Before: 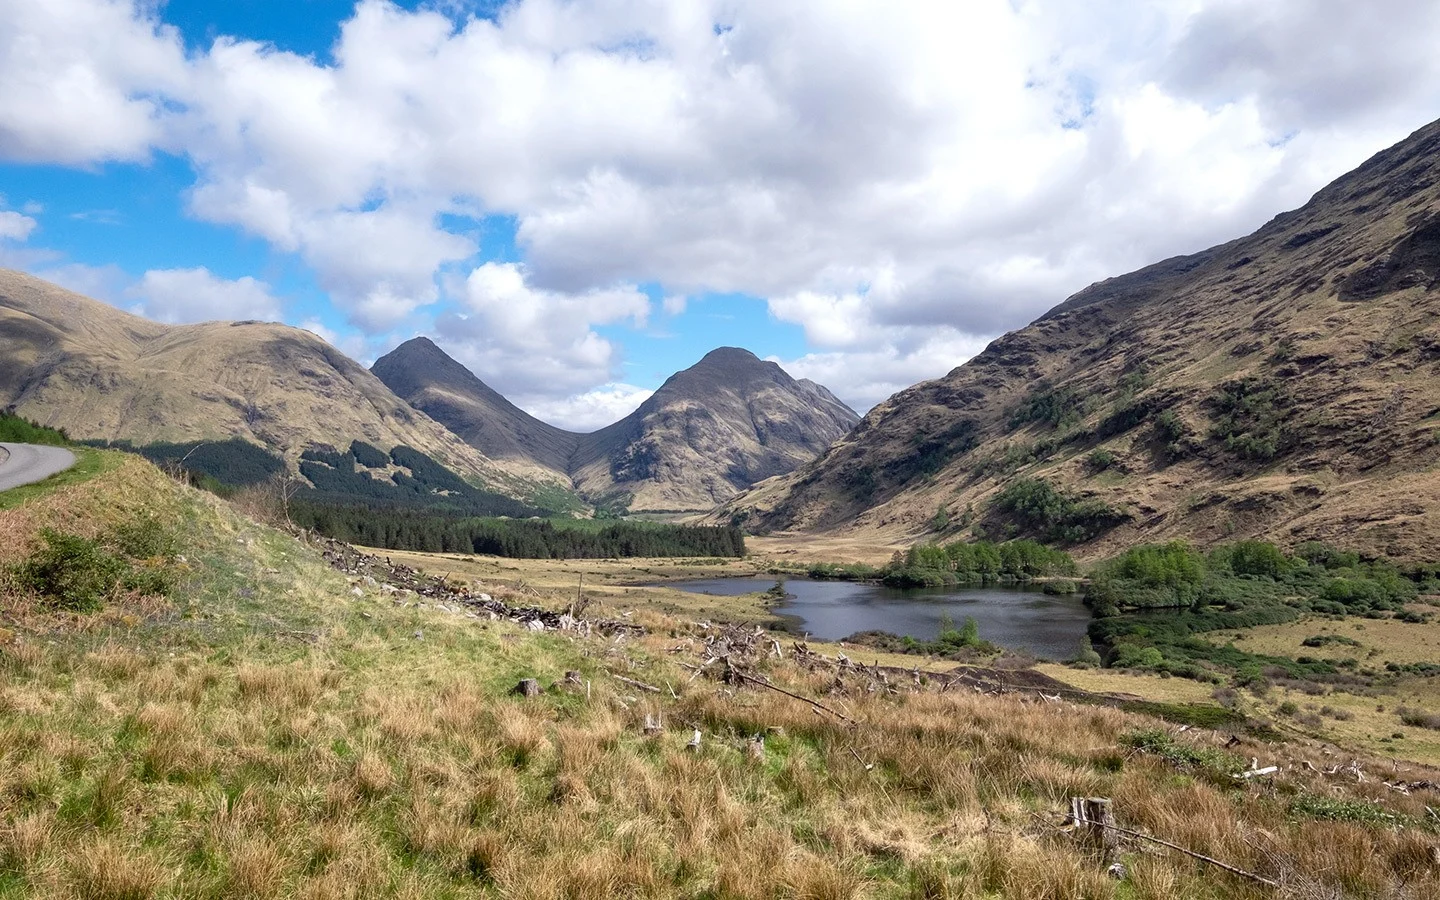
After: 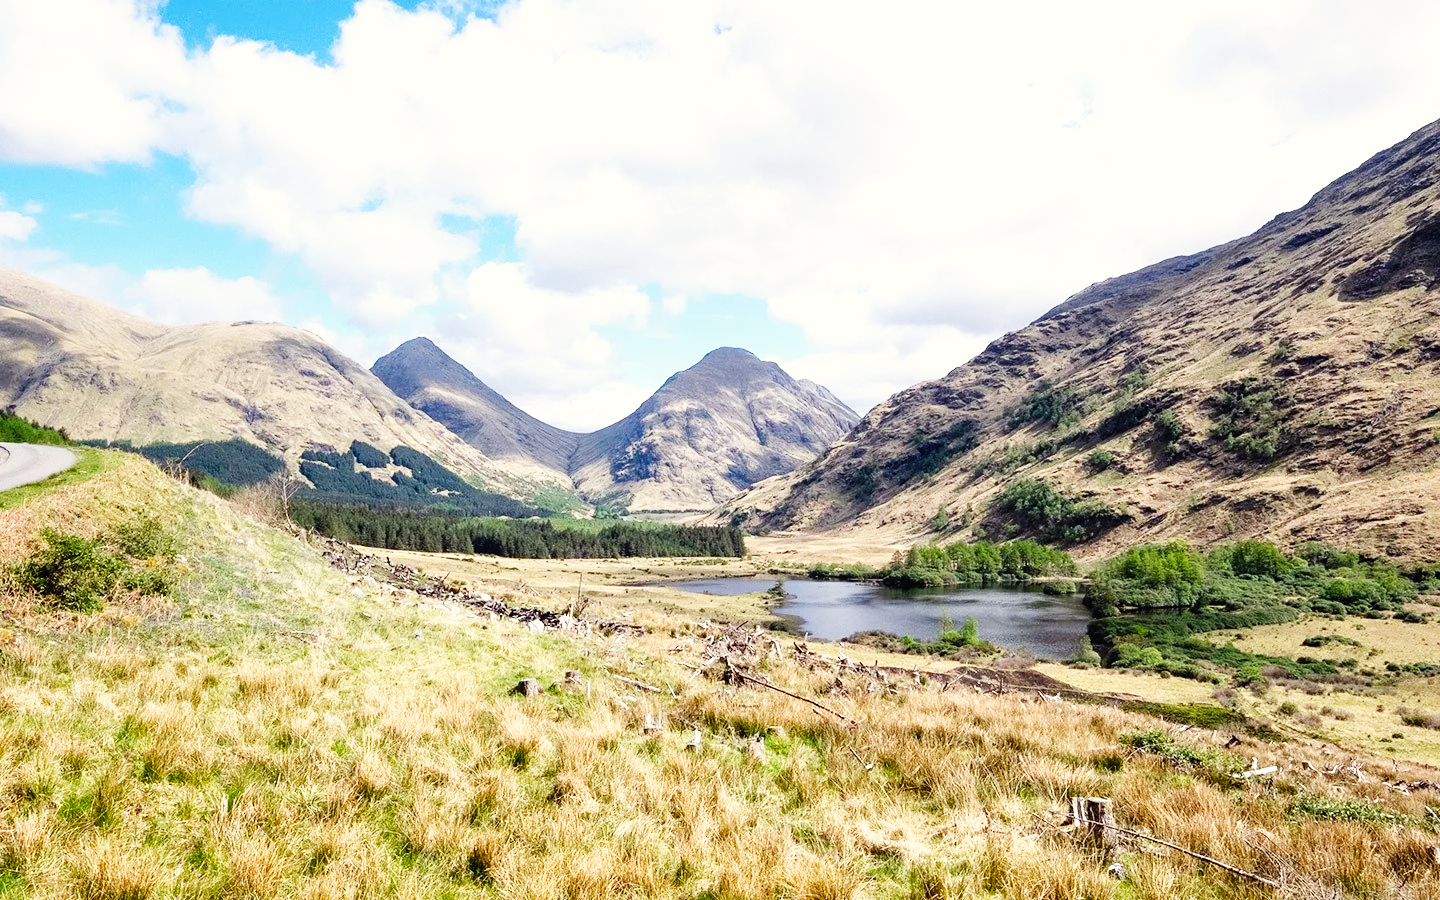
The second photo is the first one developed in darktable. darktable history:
shadows and highlights: shadows 30.86, highlights 0, soften with gaussian
color correction: highlights b* 3
base curve: curves: ch0 [(0, 0.003) (0.001, 0.002) (0.006, 0.004) (0.02, 0.022) (0.048, 0.086) (0.094, 0.234) (0.162, 0.431) (0.258, 0.629) (0.385, 0.8) (0.548, 0.918) (0.751, 0.988) (1, 1)], preserve colors none
